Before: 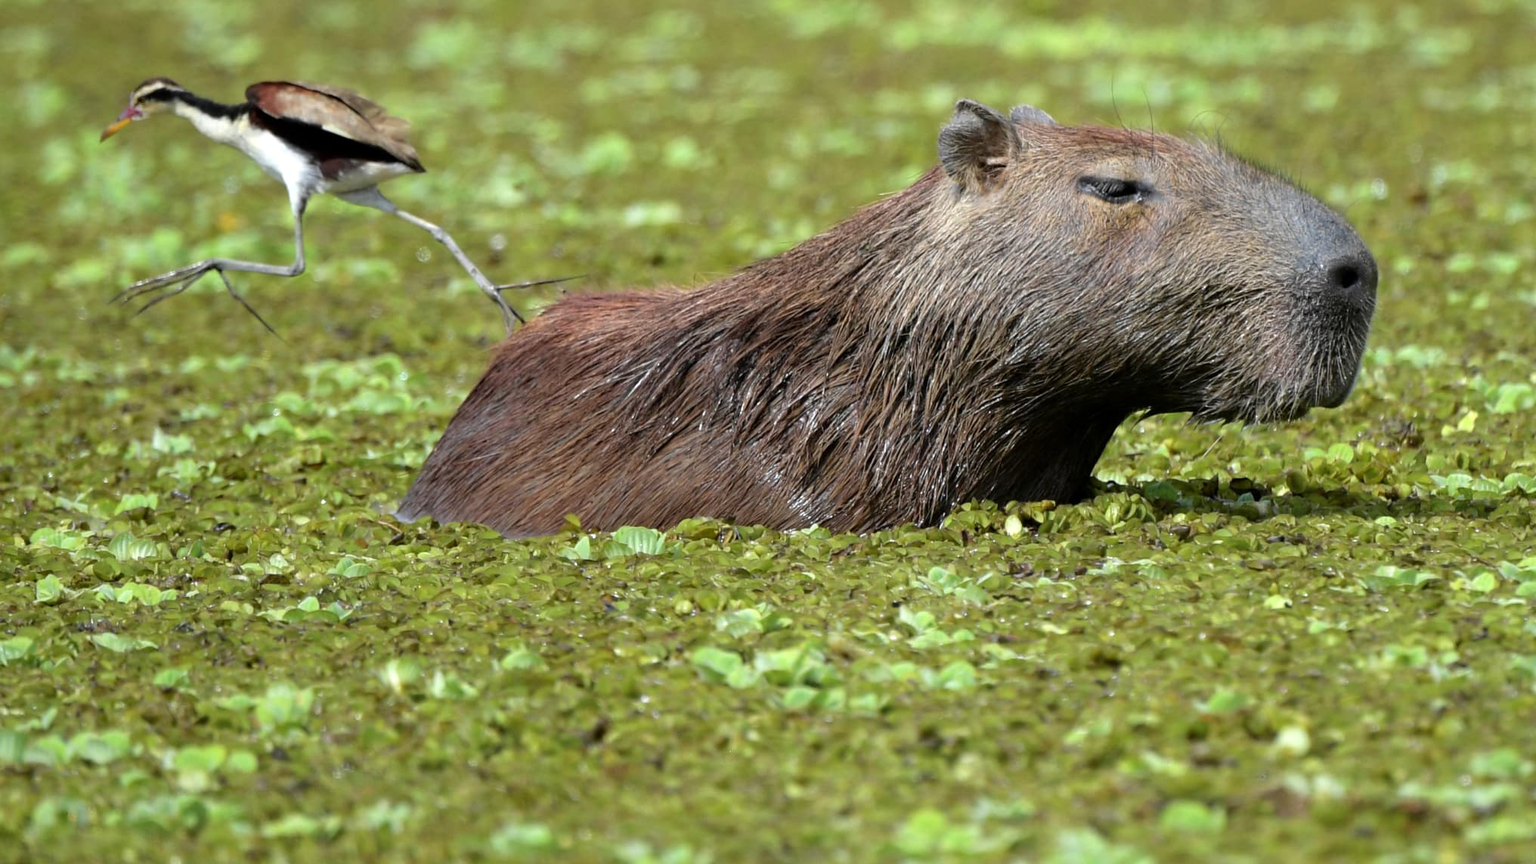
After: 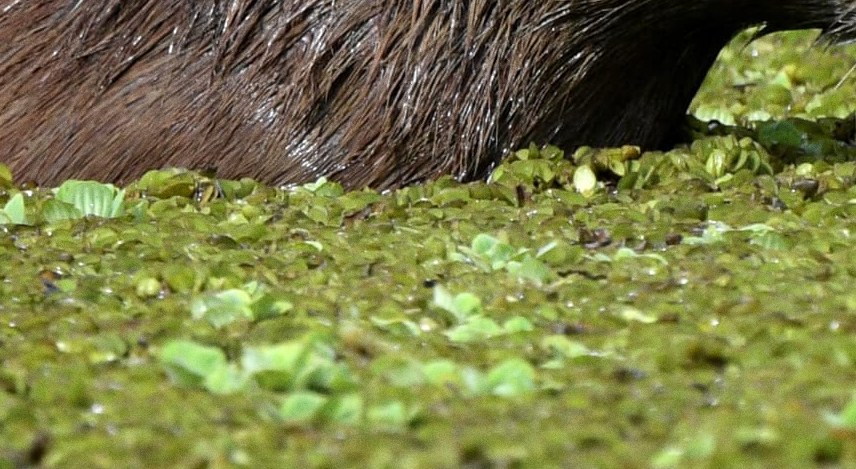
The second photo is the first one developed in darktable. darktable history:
crop: left 37.221%, top 45.169%, right 20.63%, bottom 13.777%
grain: coarseness 0.09 ISO
